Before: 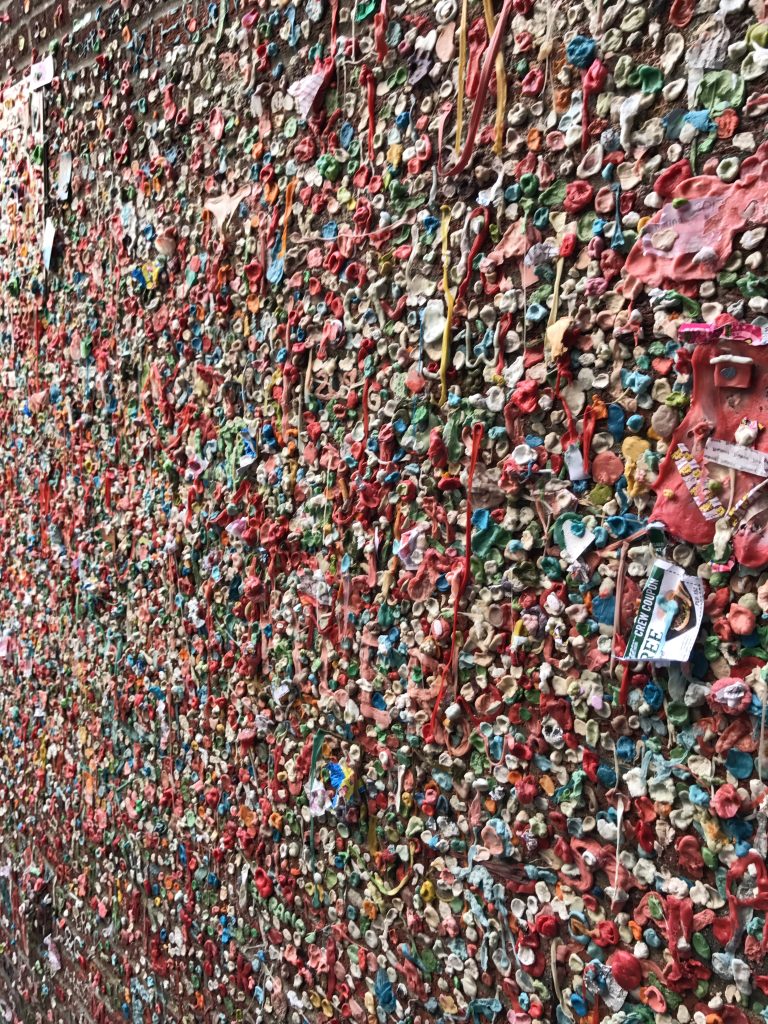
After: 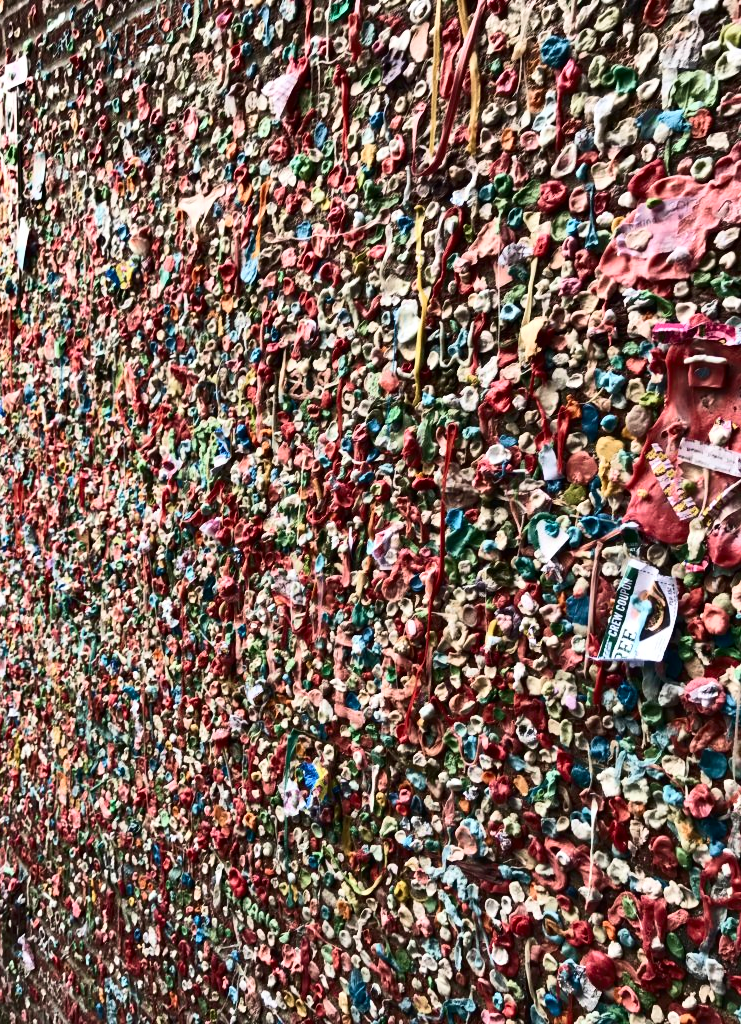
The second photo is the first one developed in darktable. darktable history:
crop and rotate: left 3.442%
velvia: on, module defaults
contrast brightness saturation: contrast 0.291
